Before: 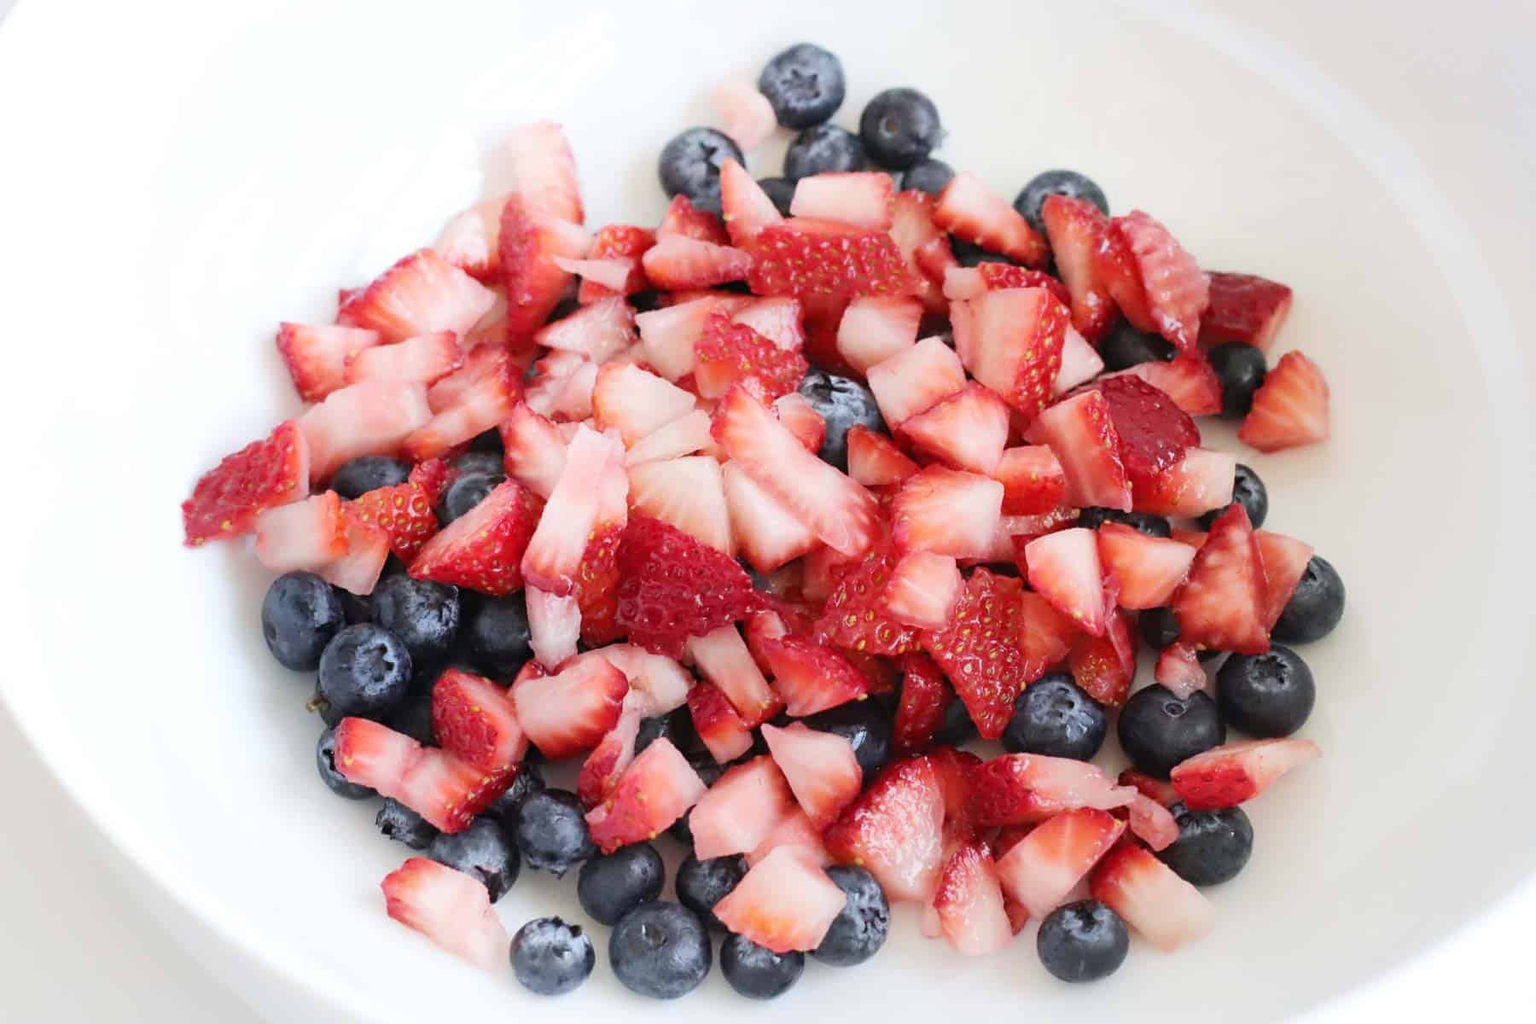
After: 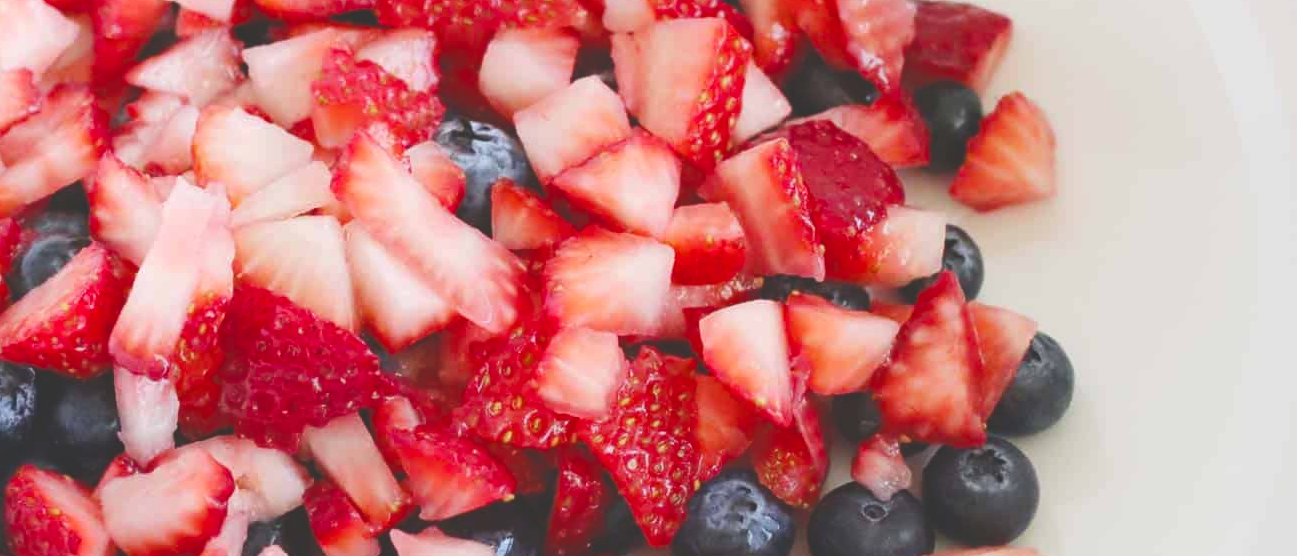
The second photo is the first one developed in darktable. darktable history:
exposure: black level correction -0.03, compensate exposure bias true, compensate highlight preservation false
color balance rgb: perceptual saturation grading › global saturation 20%, perceptual saturation grading › highlights -14.109%, perceptual saturation grading › shadows 49.863%
crop and rotate: left 27.942%, top 26.65%, bottom 27.002%
